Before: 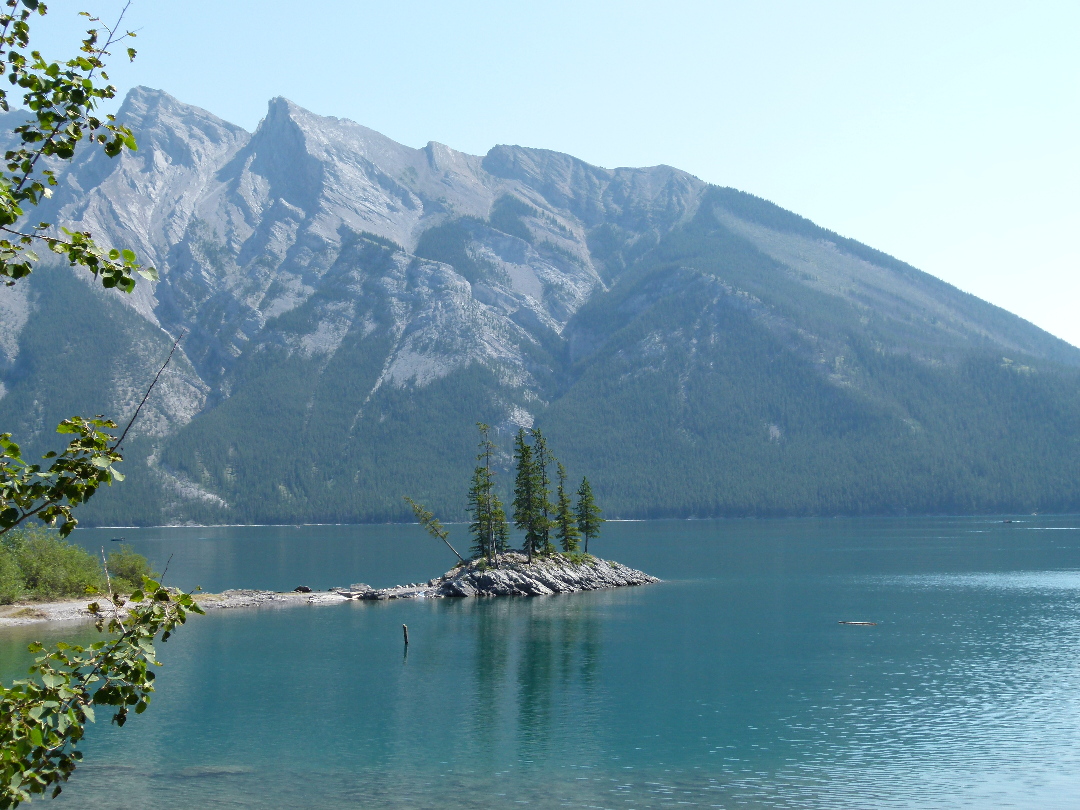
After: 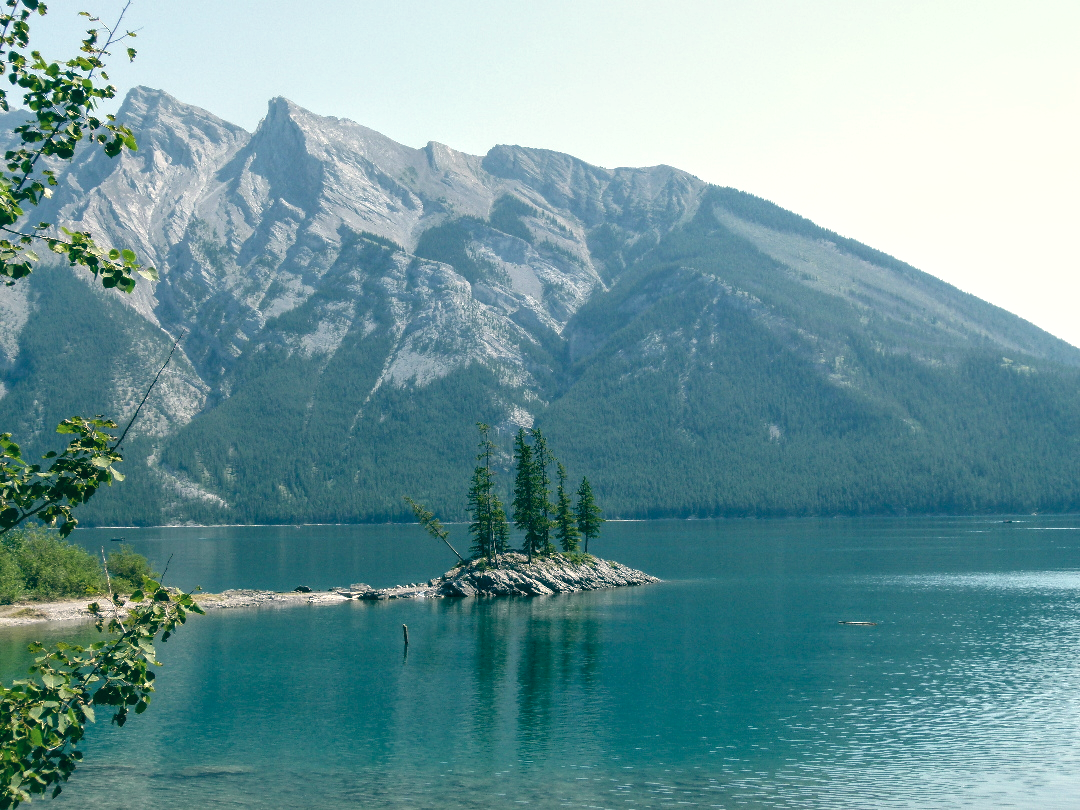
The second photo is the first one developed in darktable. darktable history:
color balance: lift [1.005, 0.99, 1.007, 1.01], gamma [1, 0.979, 1.011, 1.021], gain [0.923, 1.098, 1.025, 0.902], input saturation 90.45%, contrast 7.73%, output saturation 105.91%
local contrast: highlights 99%, shadows 86%, detail 160%, midtone range 0.2
